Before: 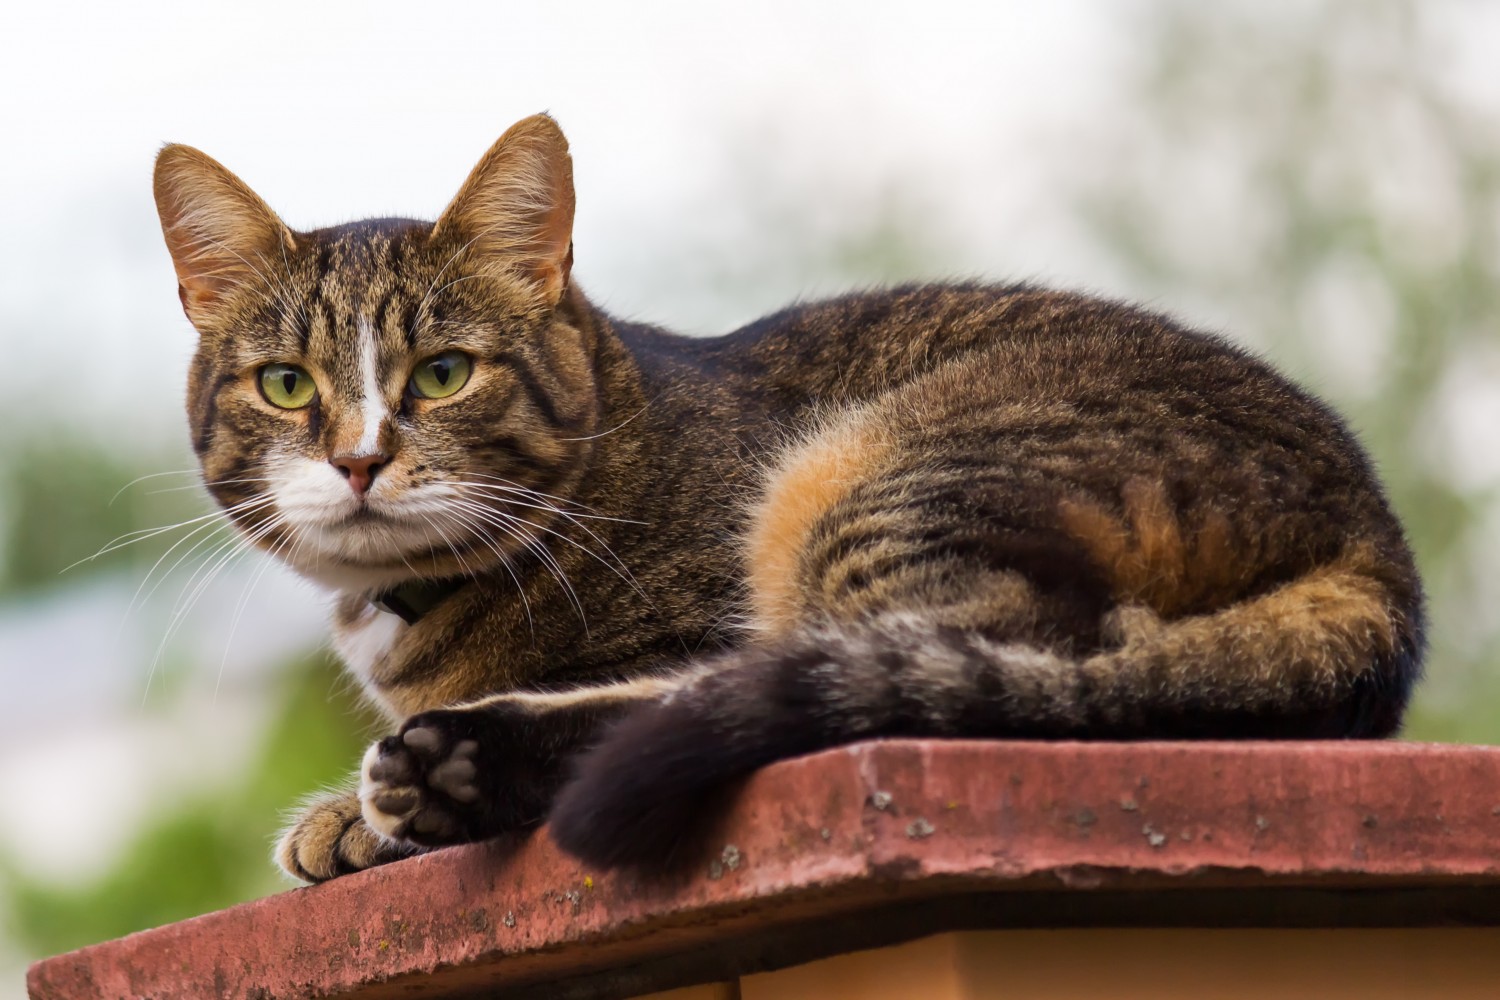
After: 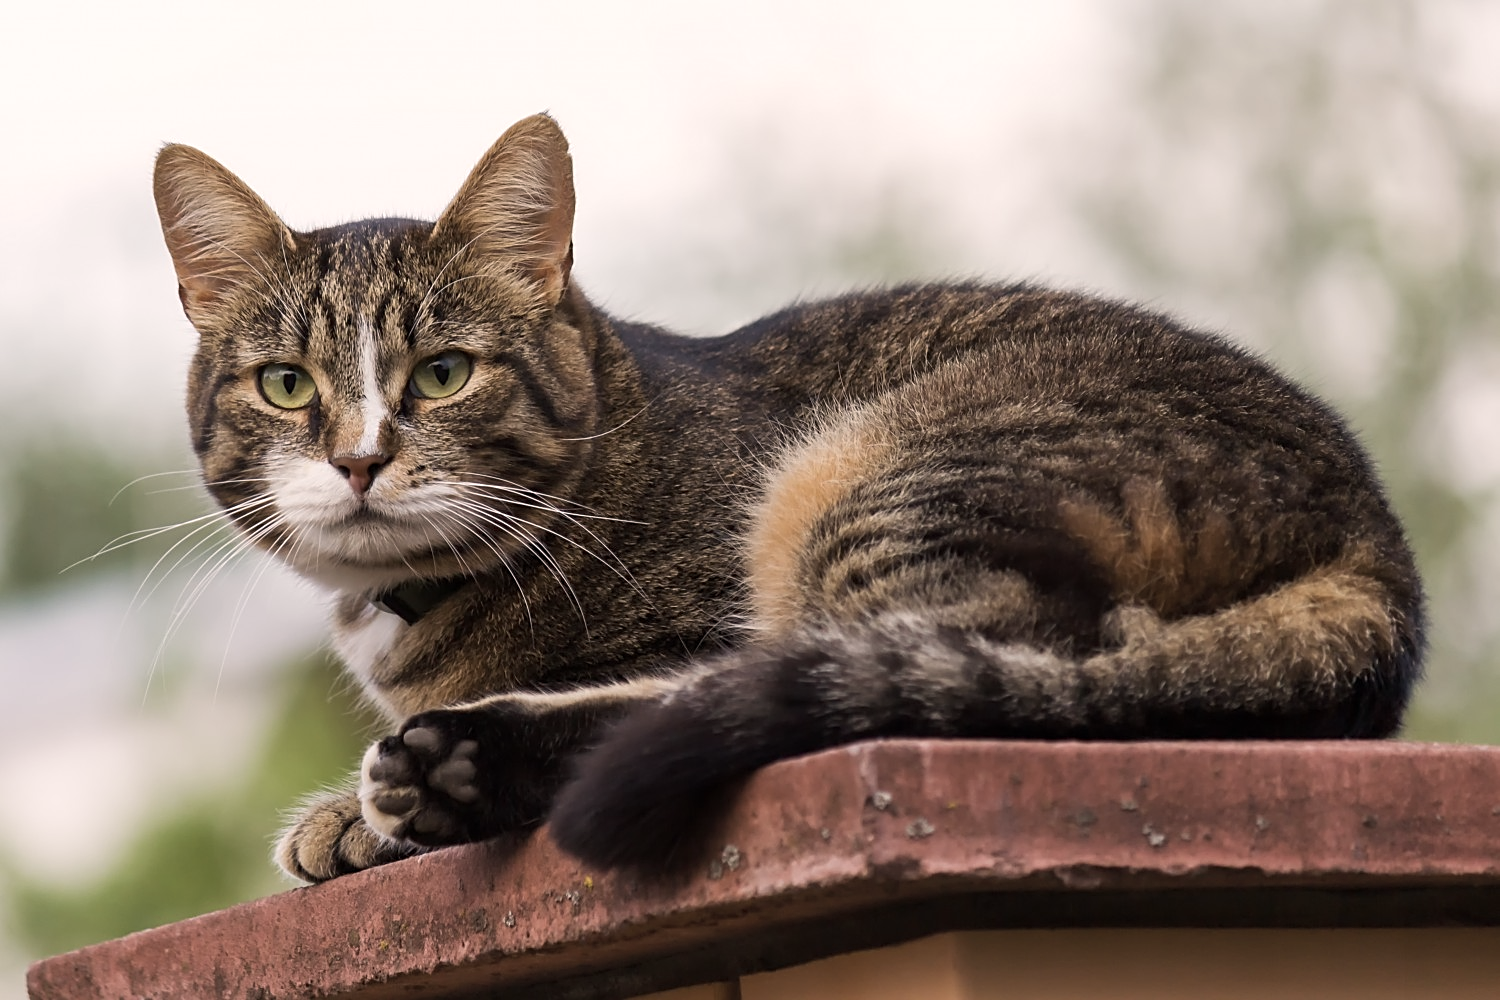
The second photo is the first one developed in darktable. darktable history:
sharpen: on, module defaults
color correction: highlights a* 5.52, highlights b* 5.2, saturation 0.634
